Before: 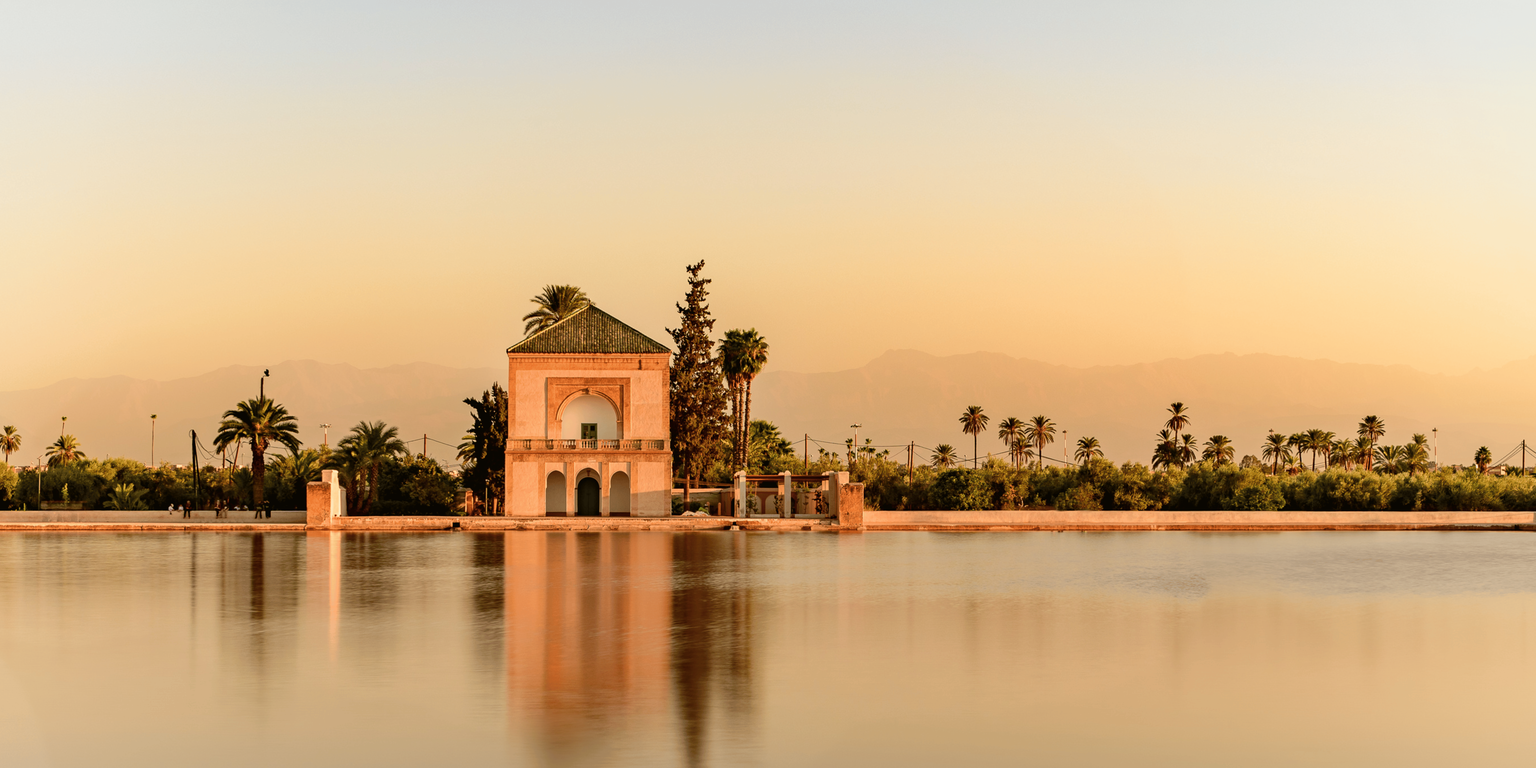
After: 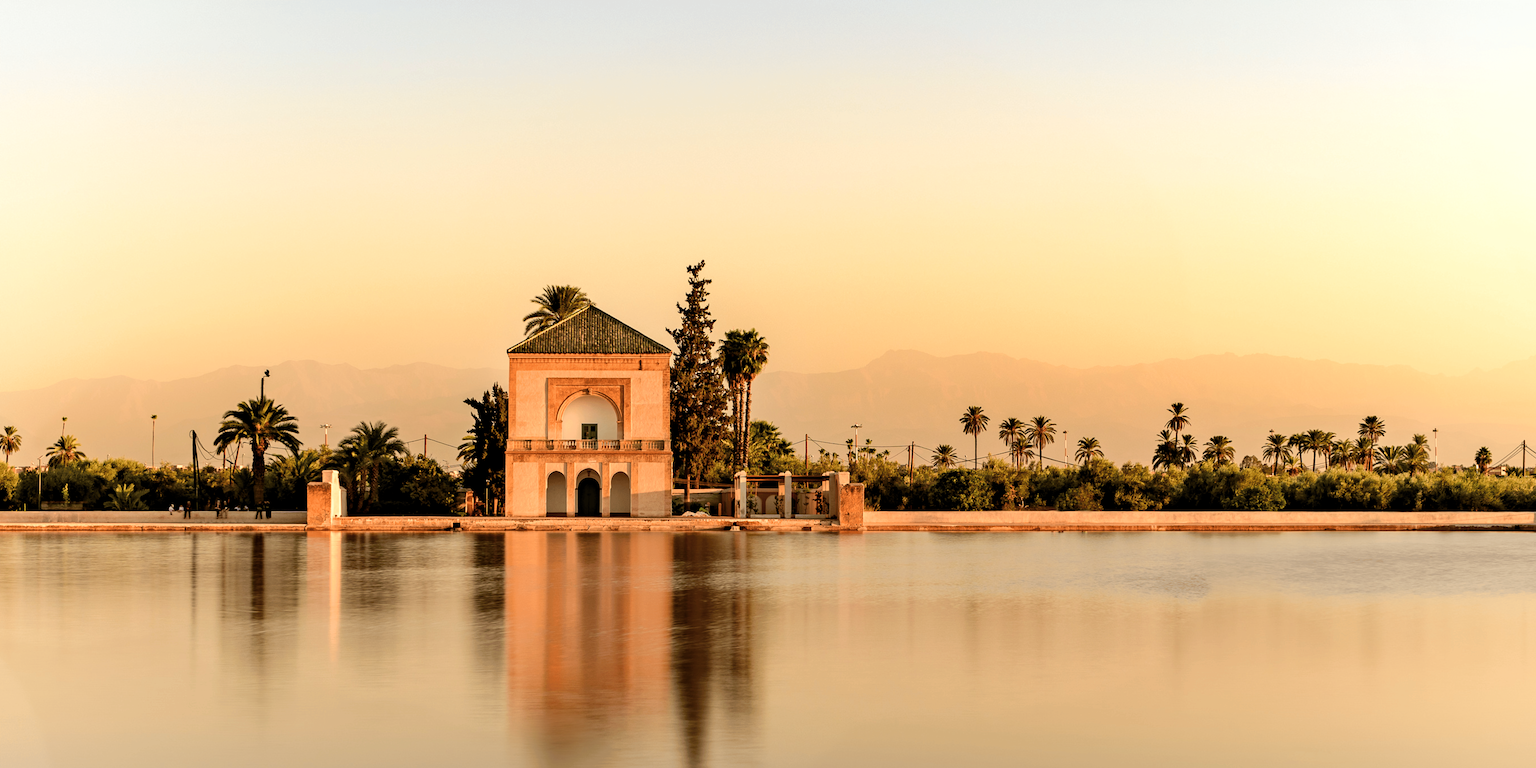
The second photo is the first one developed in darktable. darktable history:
levels: black 0.054%, levels [0.062, 0.494, 0.925]
